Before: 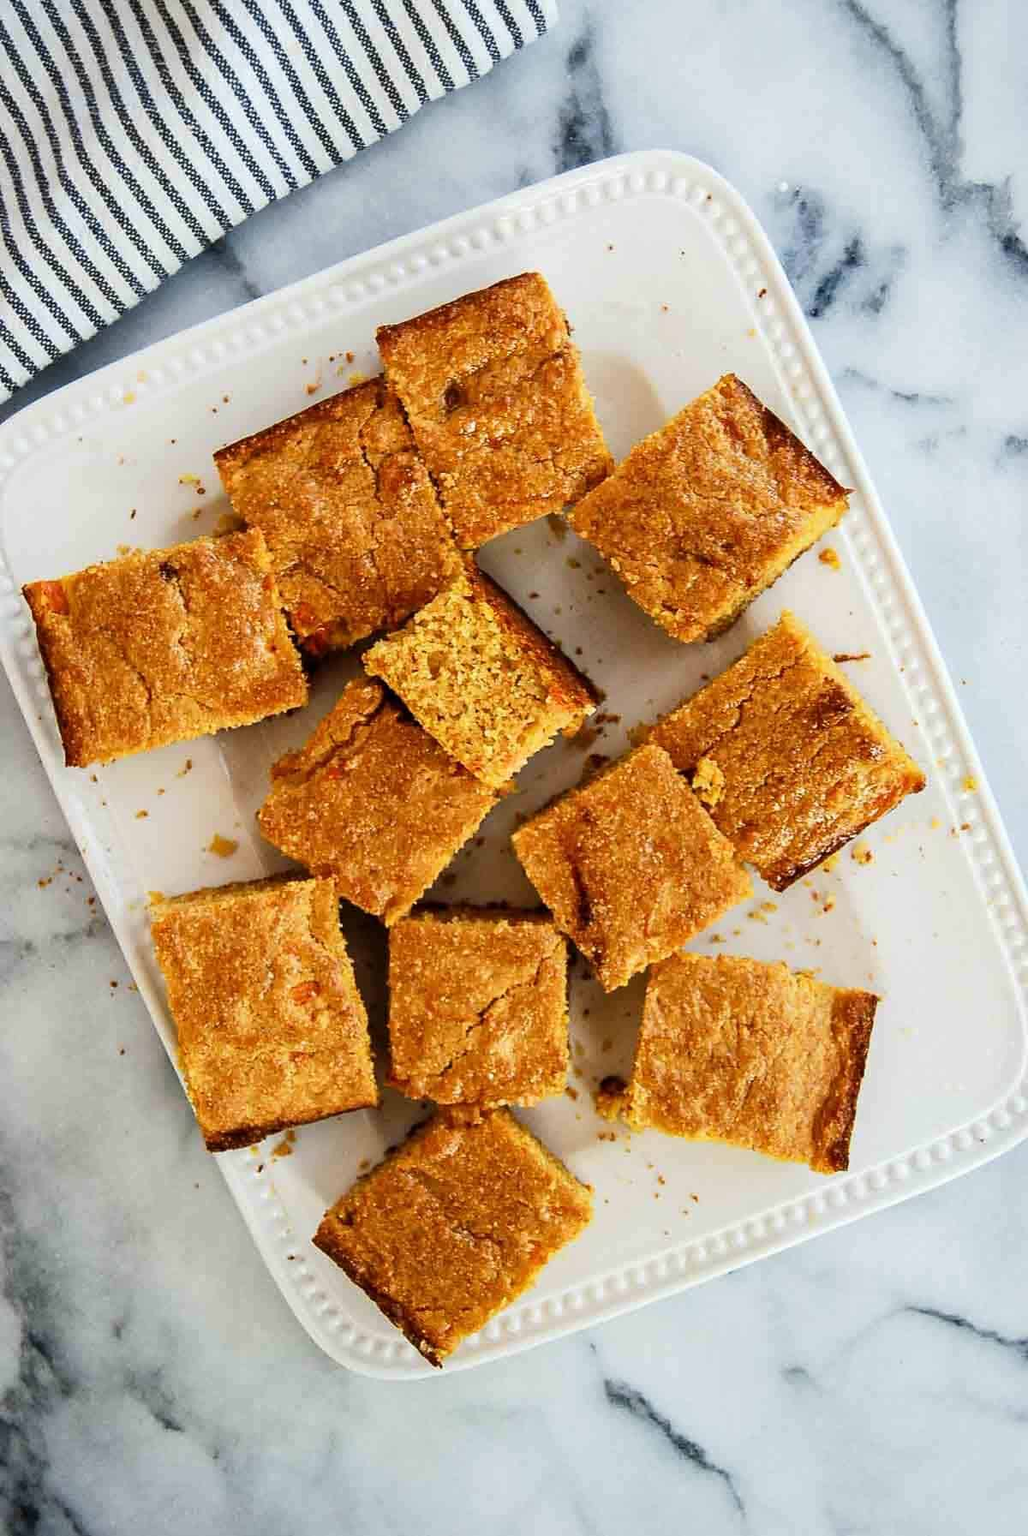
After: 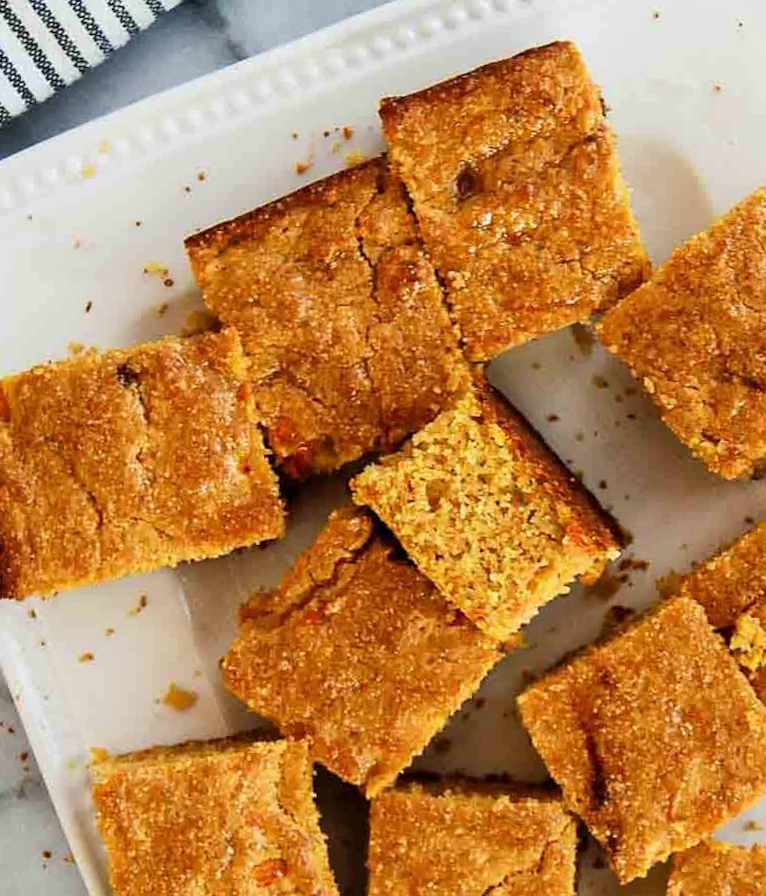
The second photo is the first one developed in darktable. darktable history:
crop and rotate: angle -4.99°, left 2.122%, top 6.945%, right 27.566%, bottom 30.519%
rotate and perspective: rotation -3°, crop left 0.031, crop right 0.968, crop top 0.07, crop bottom 0.93
